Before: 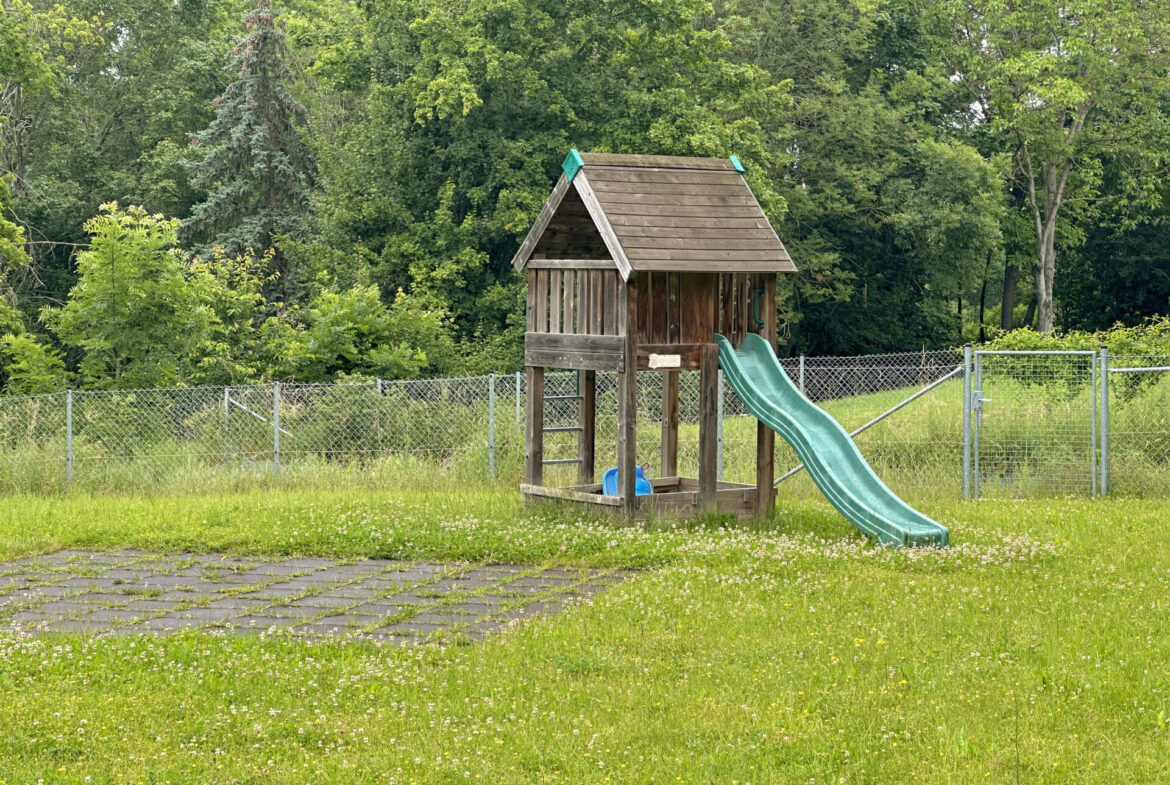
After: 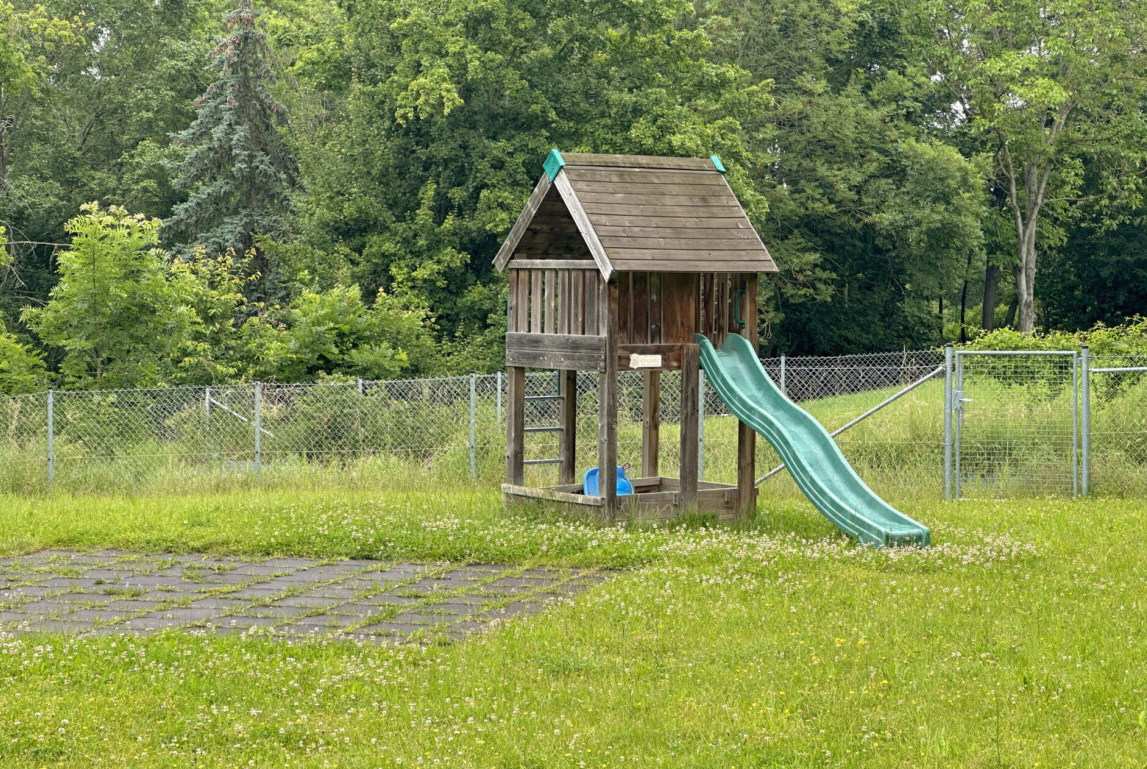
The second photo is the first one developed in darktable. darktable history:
exposure: compensate highlight preservation false
crop: left 1.671%, right 0.273%, bottom 1.926%
